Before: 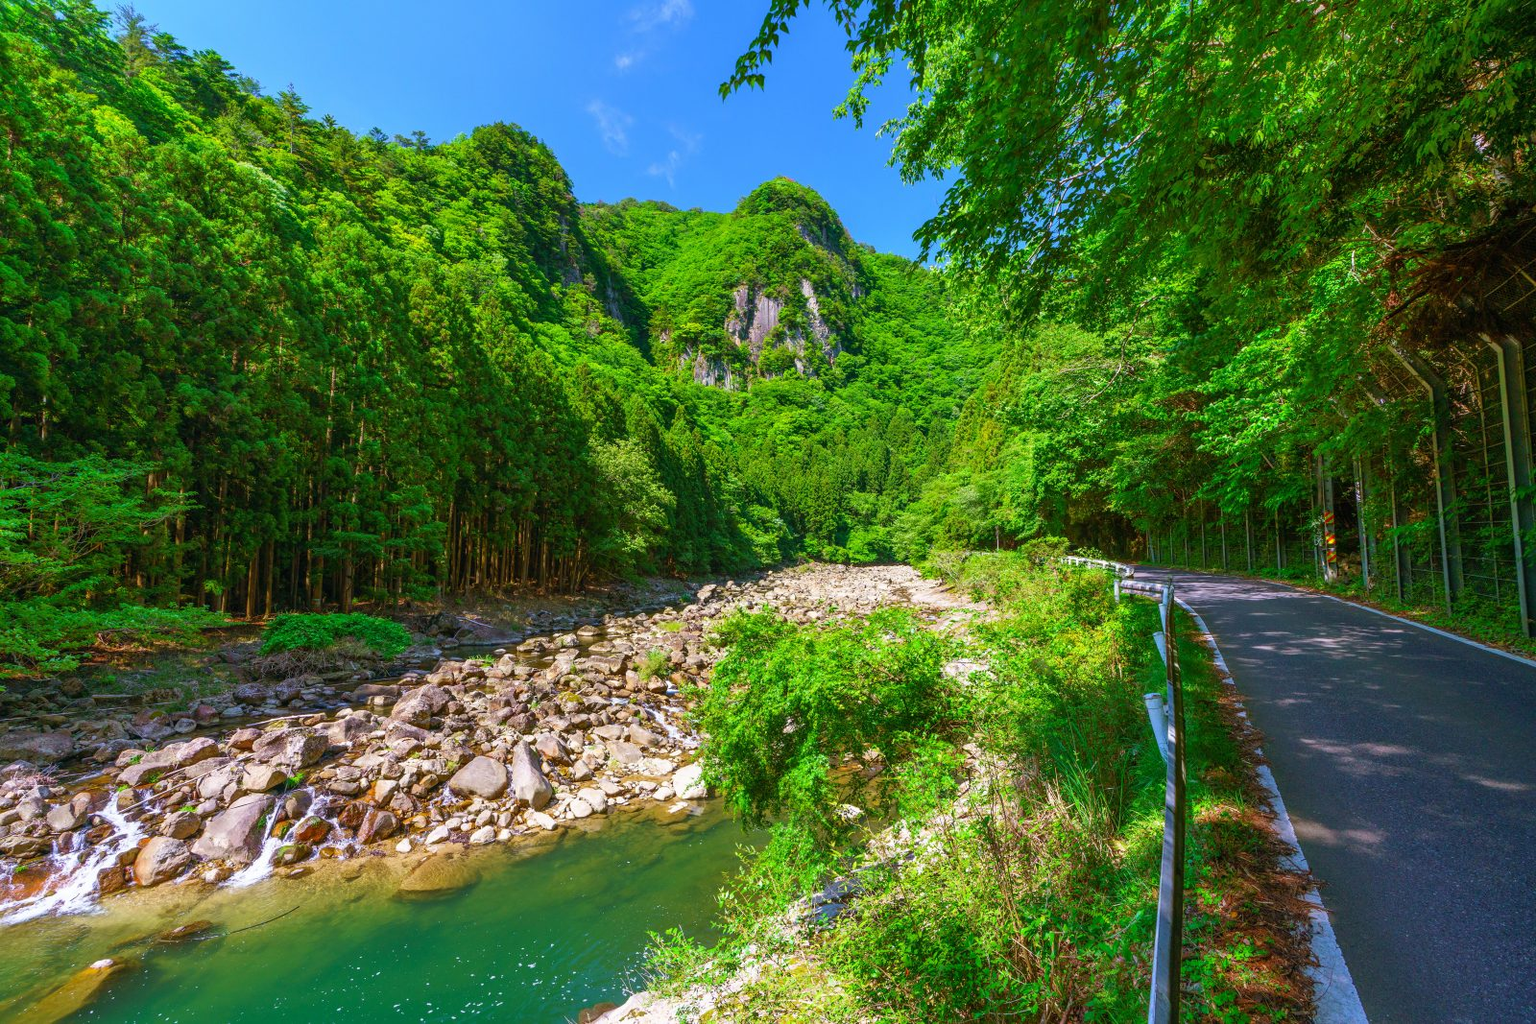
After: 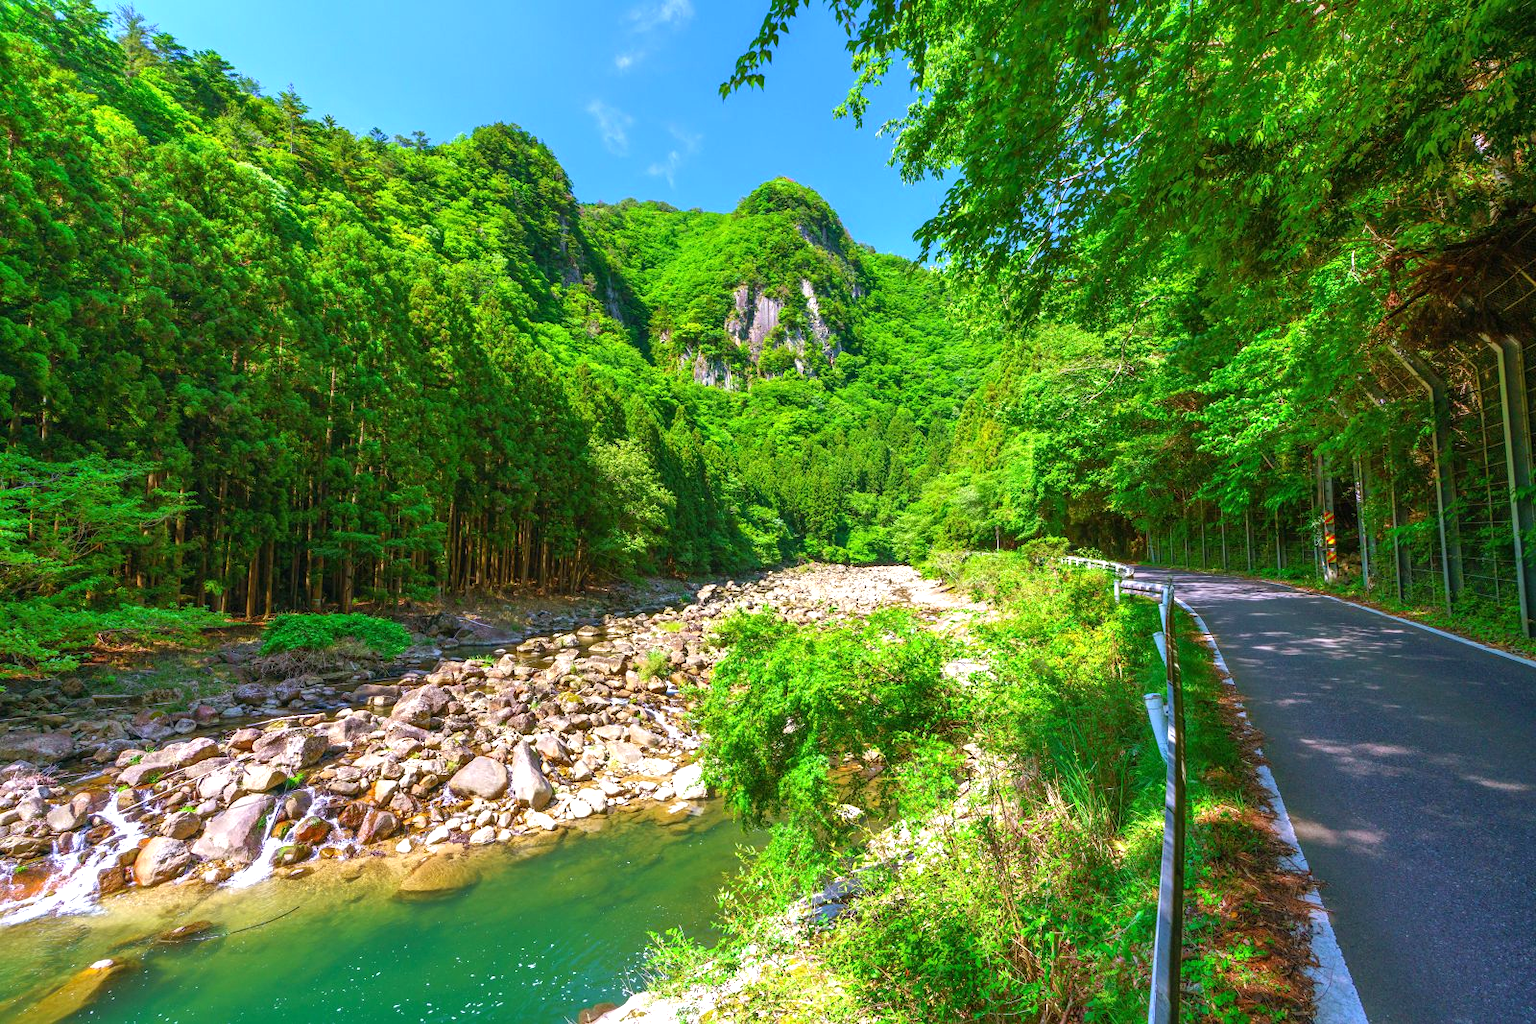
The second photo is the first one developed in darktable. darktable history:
exposure: exposure 0.565 EV, compensate exposure bias true, compensate highlight preservation false
